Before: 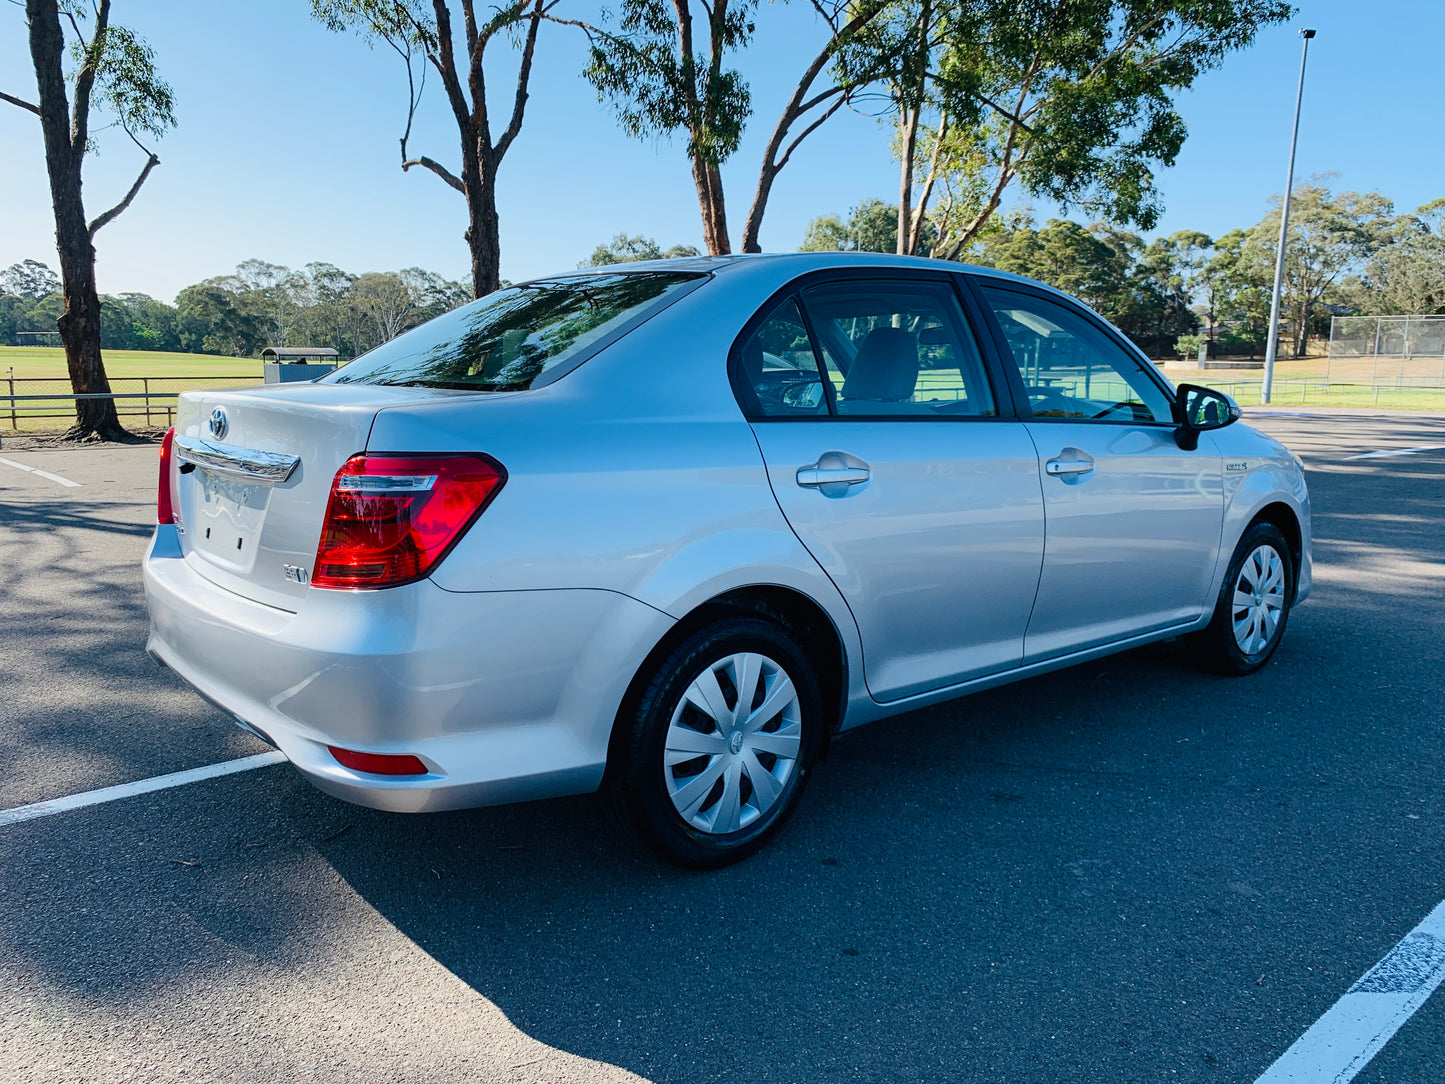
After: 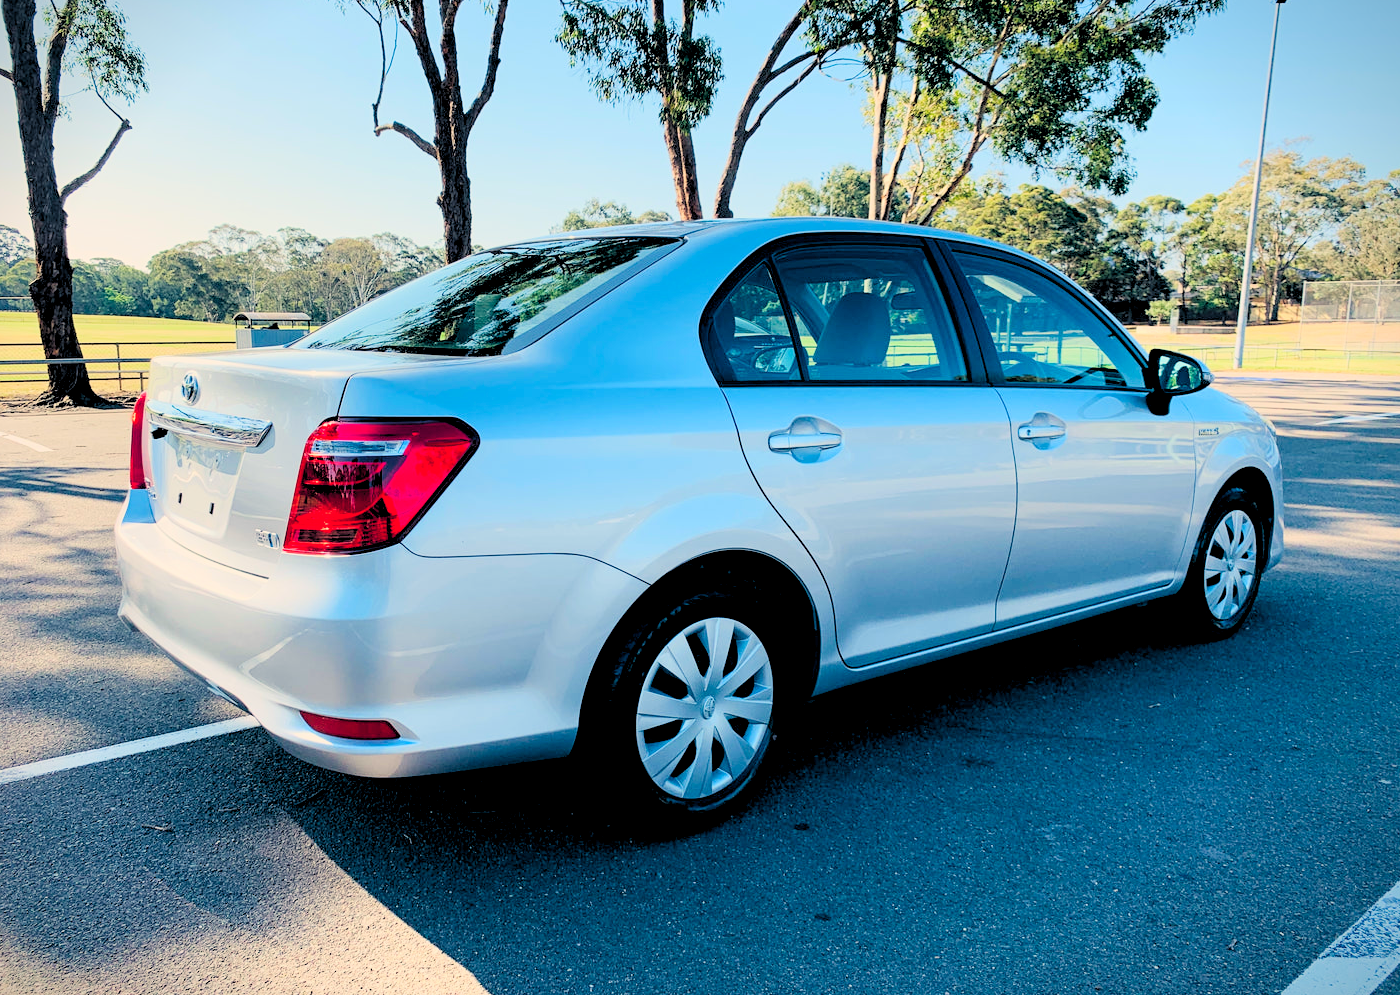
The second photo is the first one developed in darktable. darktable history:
tone curve: curves: ch0 [(0, 0) (0.004, 0.001) (0.133, 0.132) (0.325, 0.395) (0.455, 0.565) (0.832, 0.925) (1, 1)], color space Lab, linked channels, preserve colors none
white balance: red 1.045, blue 0.932
rgb levels: preserve colors sum RGB, levels [[0.038, 0.433, 0.934], [0, 0.5, 1], [0, 0.5, 1]]
crop: left 1.964%, top 3.251%, right 1.122%, bottom 4.933%
color balance rgb: shadows lift › hue 87.51°, highlights gain › chroma 1.62%, highlights gain › hue 55.1°, global offset › chroma 0.1%, global offset › hue 253.66°, linear chroma grading › global chroma 0.5%
vignetting: fall-off start 97.23%, saturation -0.024, center (-0.033, -0.042), width/height ratio 1.179, unbound false
